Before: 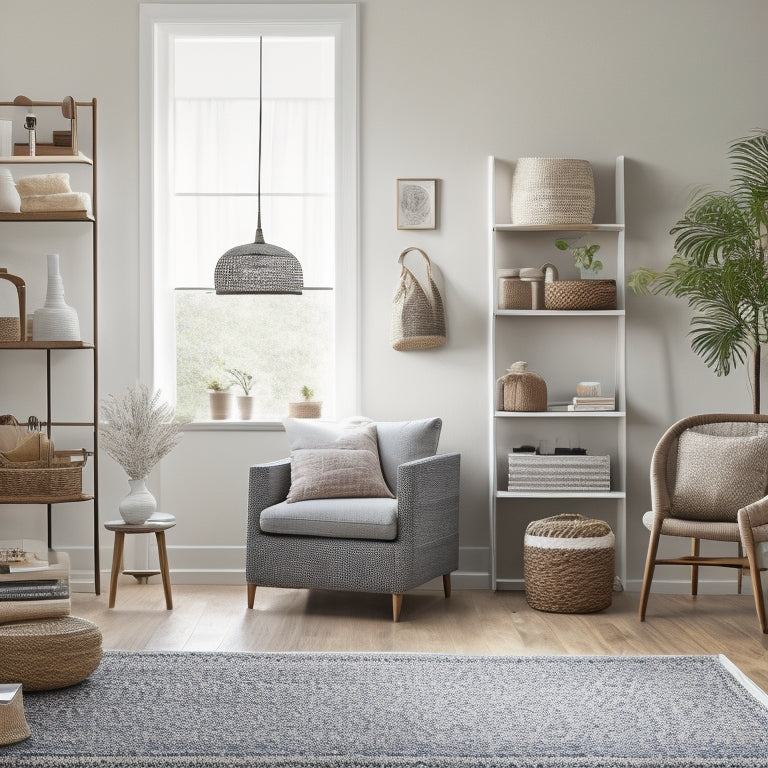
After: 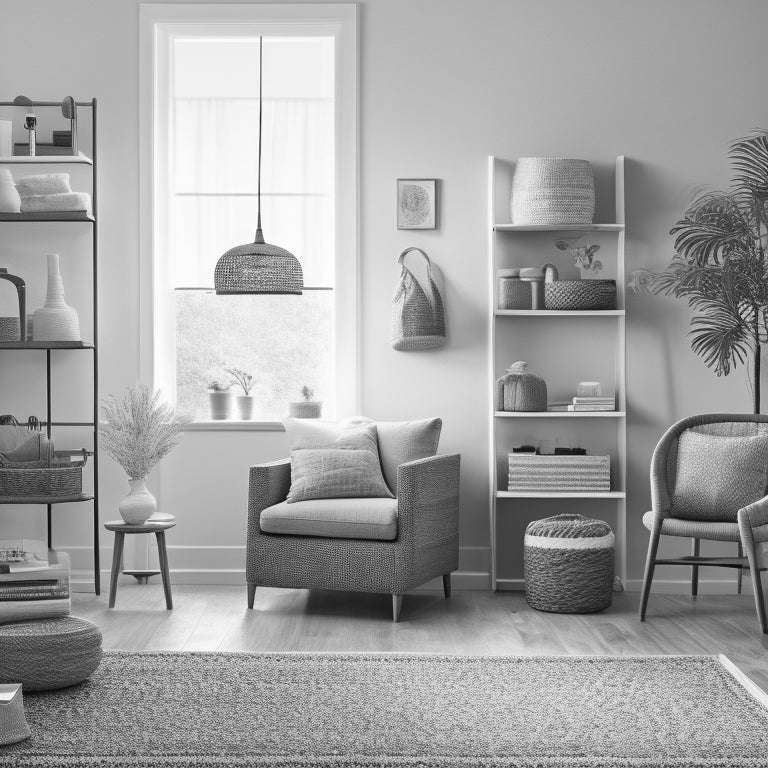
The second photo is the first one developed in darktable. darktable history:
monochrome: a 16.01, b -2.65, highlights 0.52
